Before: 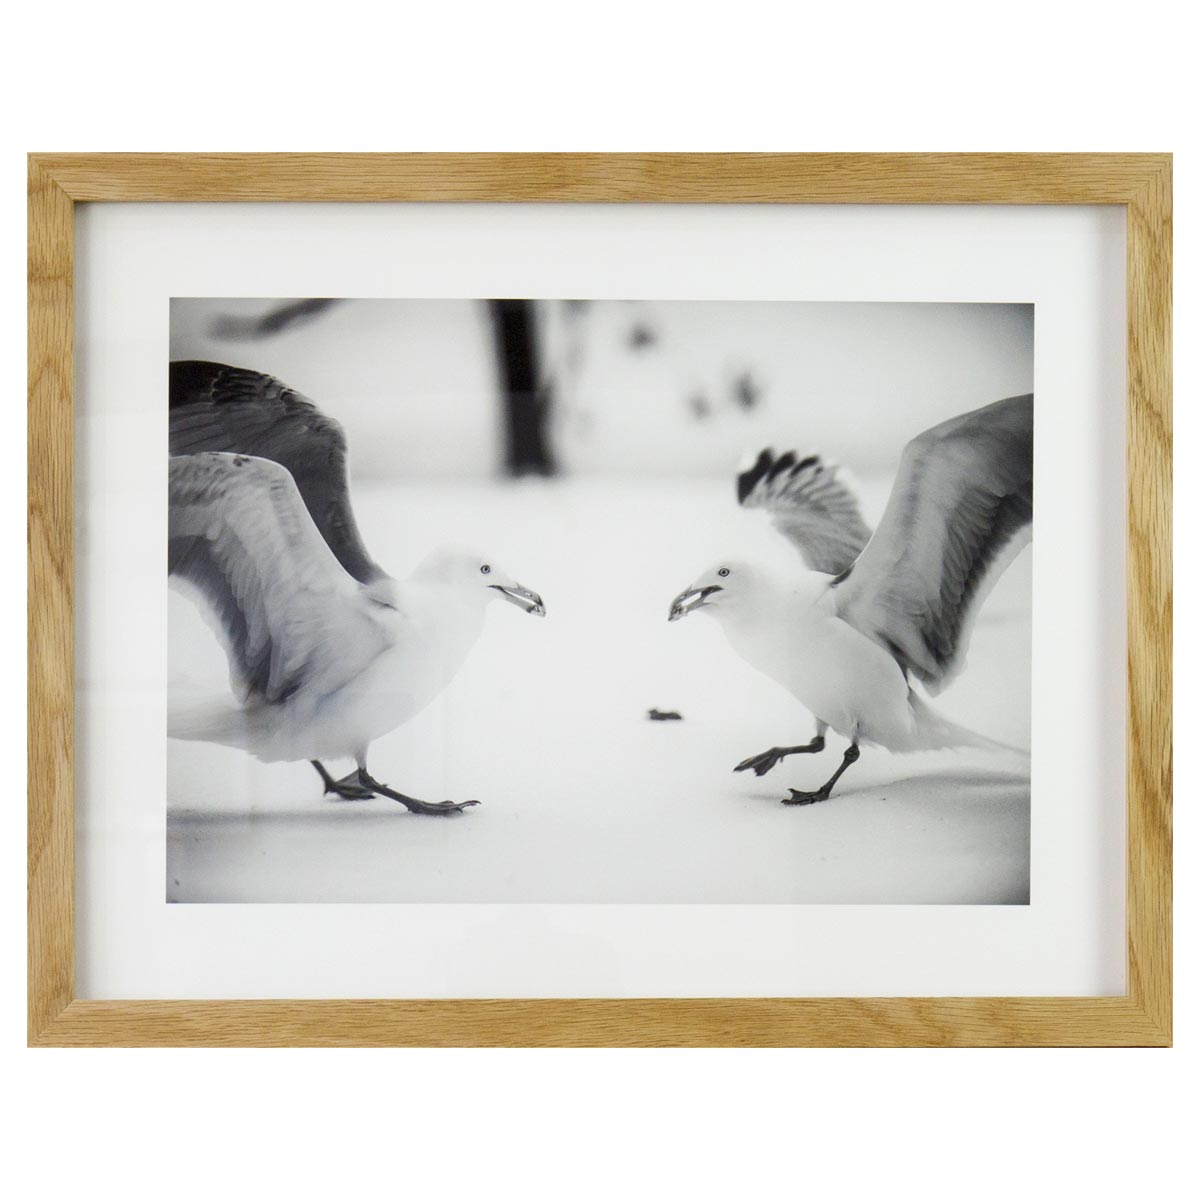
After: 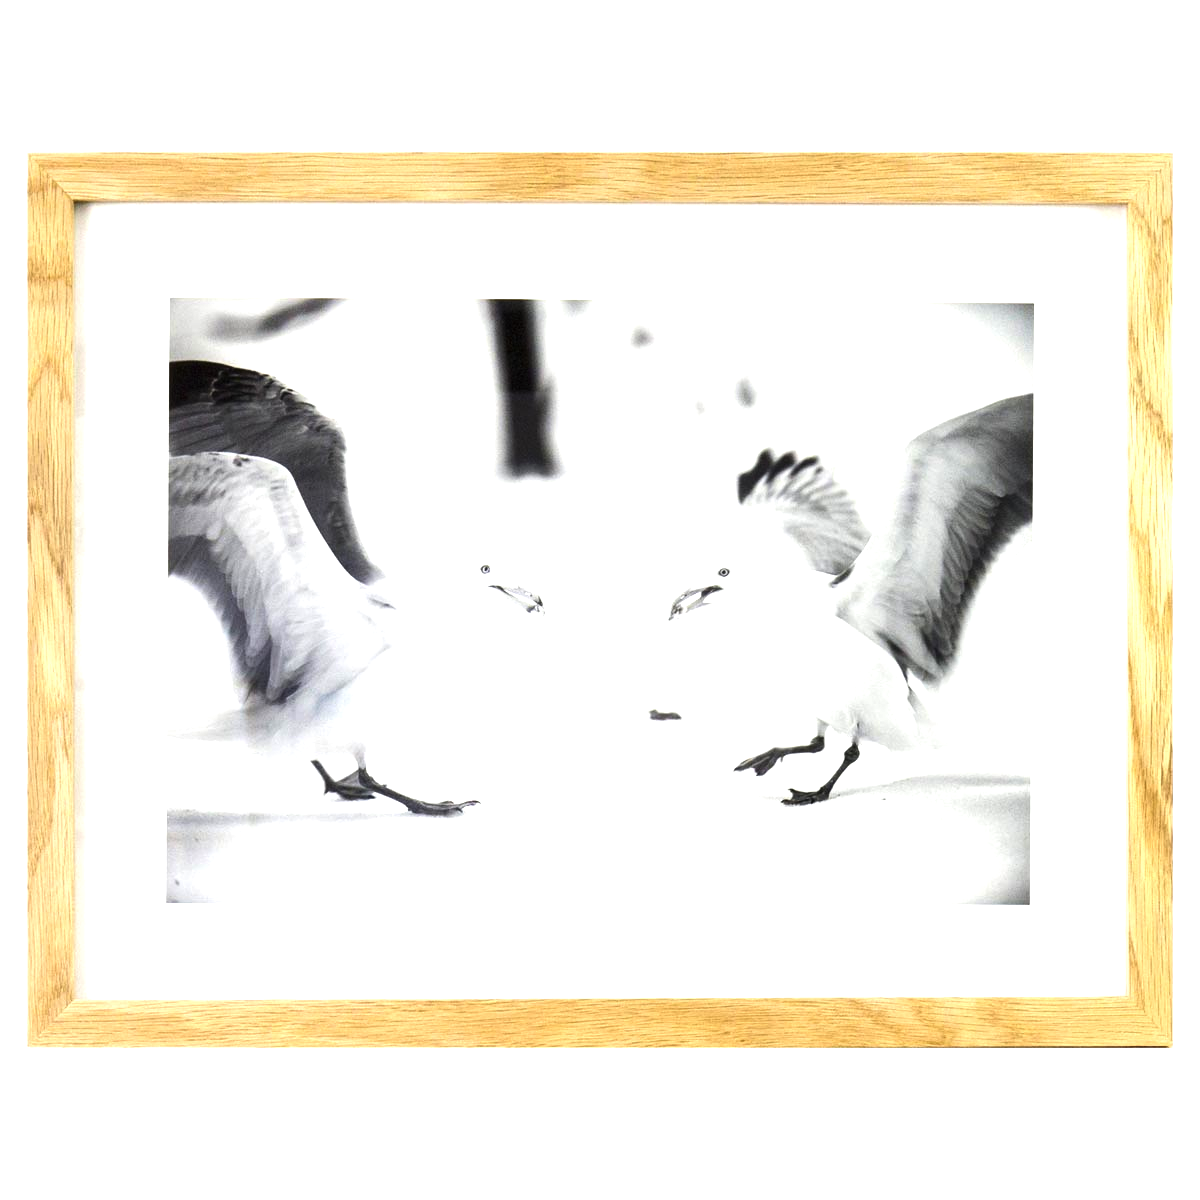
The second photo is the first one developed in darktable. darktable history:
tone equalizer: -8 EV -0.75 EV, -7 EV -0.7 EV, -6 EV -0.6 EV, -5 EV -0.4 EV, -3 EV 0.4 EV, -2 EV 0.6 EV, -1 EV 0.7 EV, +0 EV 0.75 EV, edges refinement/feathering 500, mask exposure compensation -1.57 EV, preserve details no
exposure: black level correction 0, exposure 0.6 EV, compensate highlight preservation false
